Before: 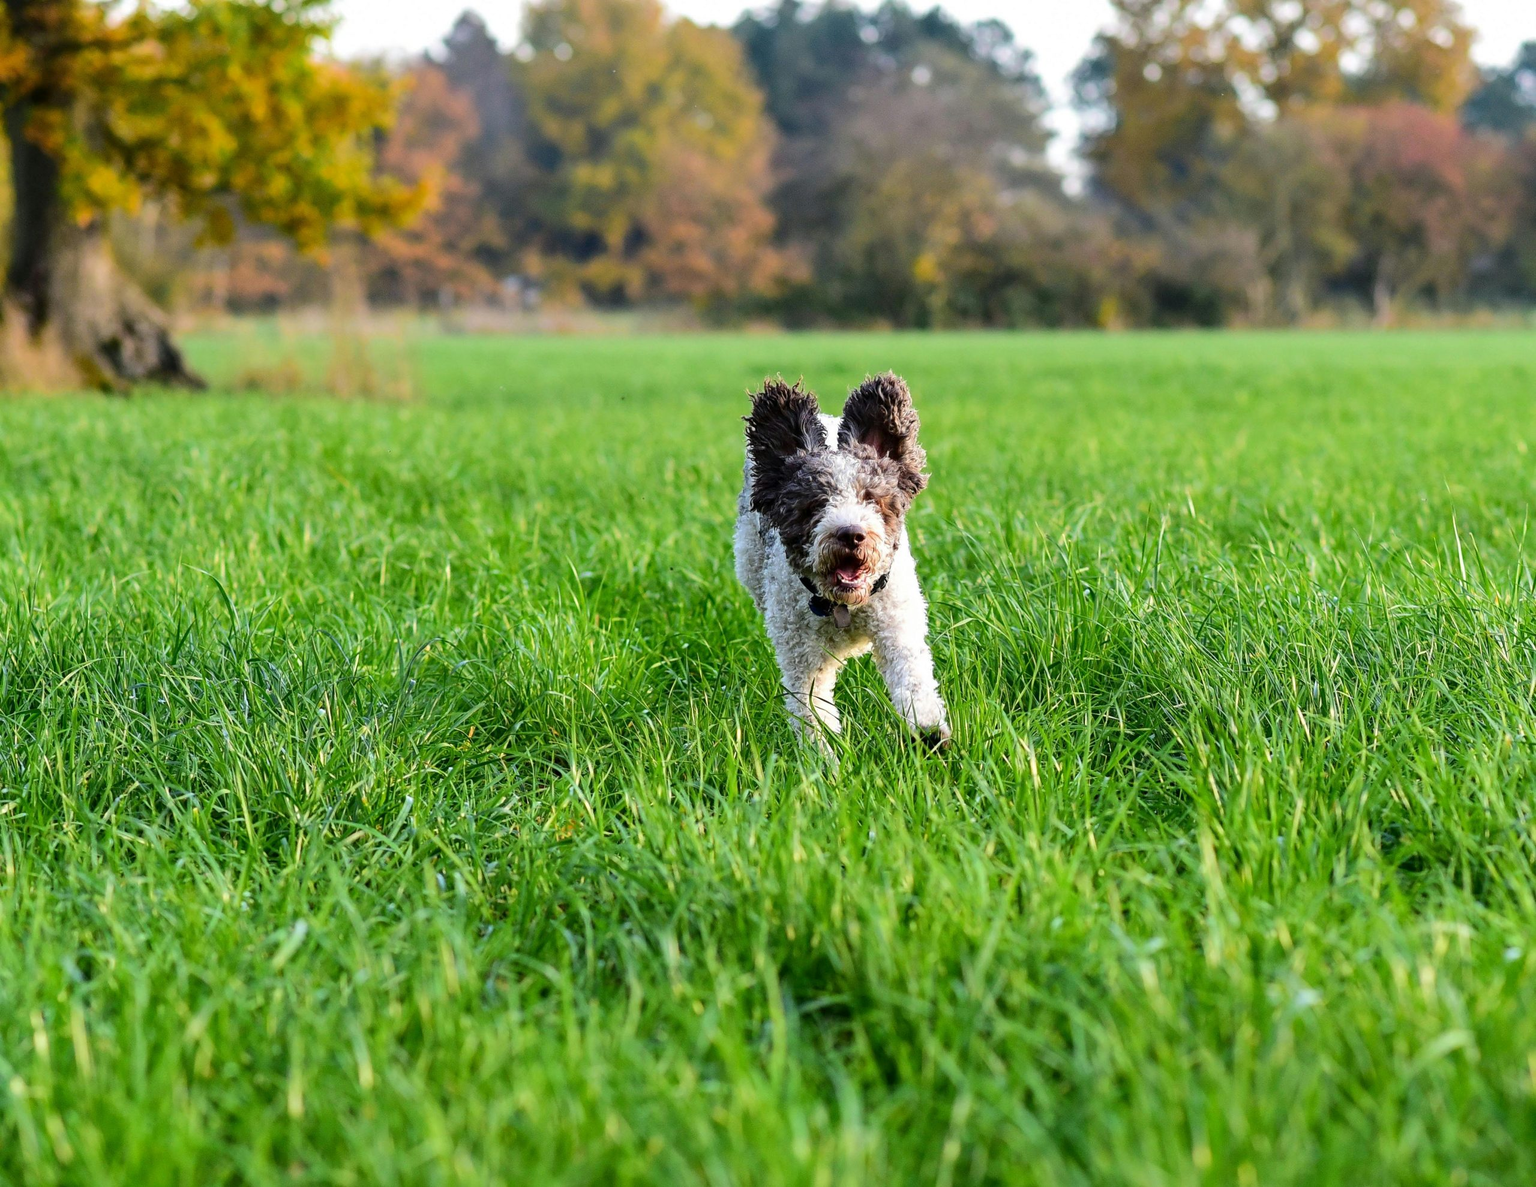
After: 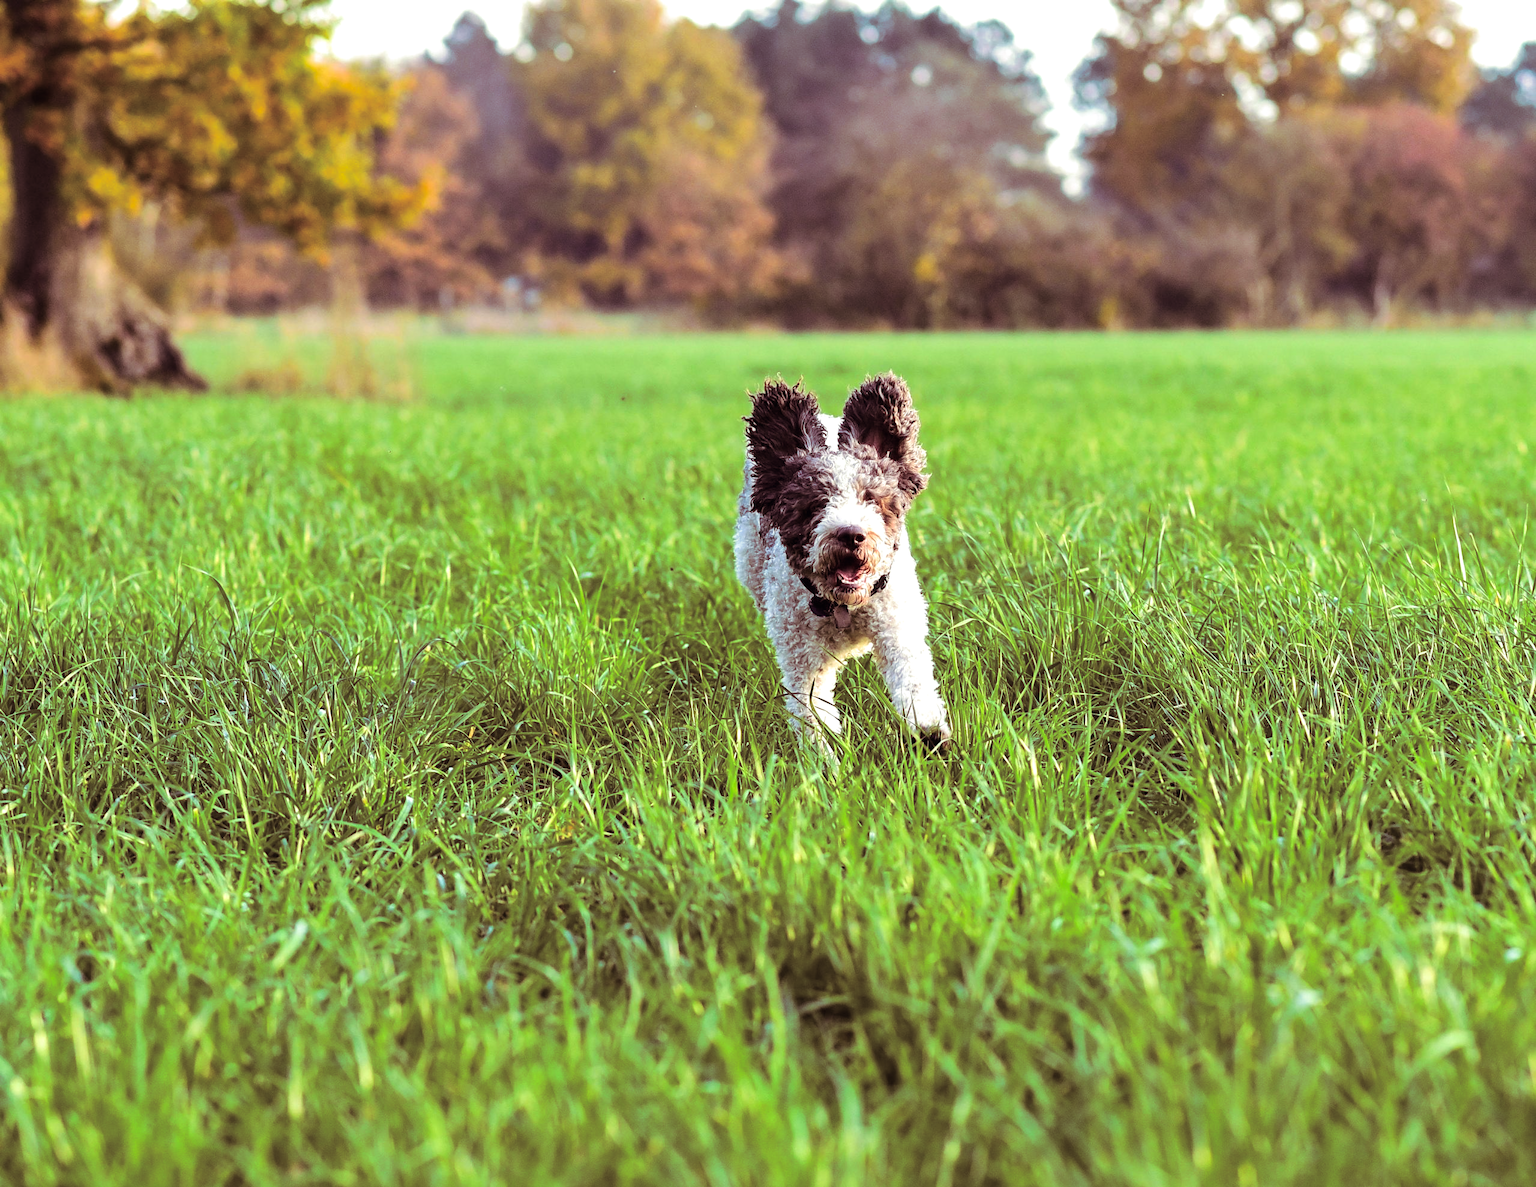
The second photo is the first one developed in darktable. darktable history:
exposure: exposure 0.367 EV, compensate highlight preservation false
split-toning: on, module defaults
color correction: highlights a* 0.207, highlights b* 2.7, shadows a* -0.874, shadows b* -4.78
